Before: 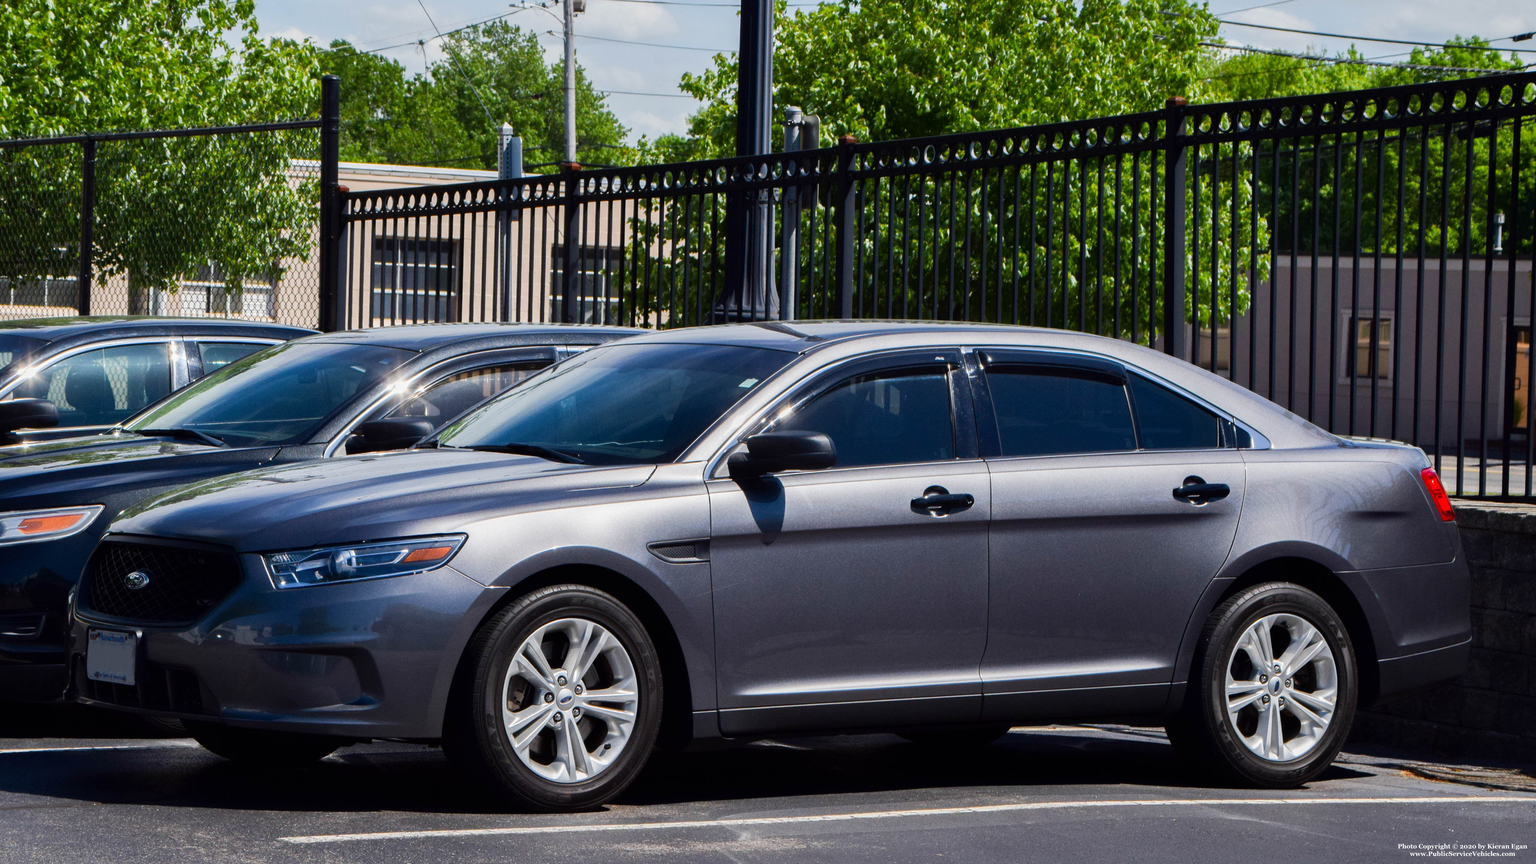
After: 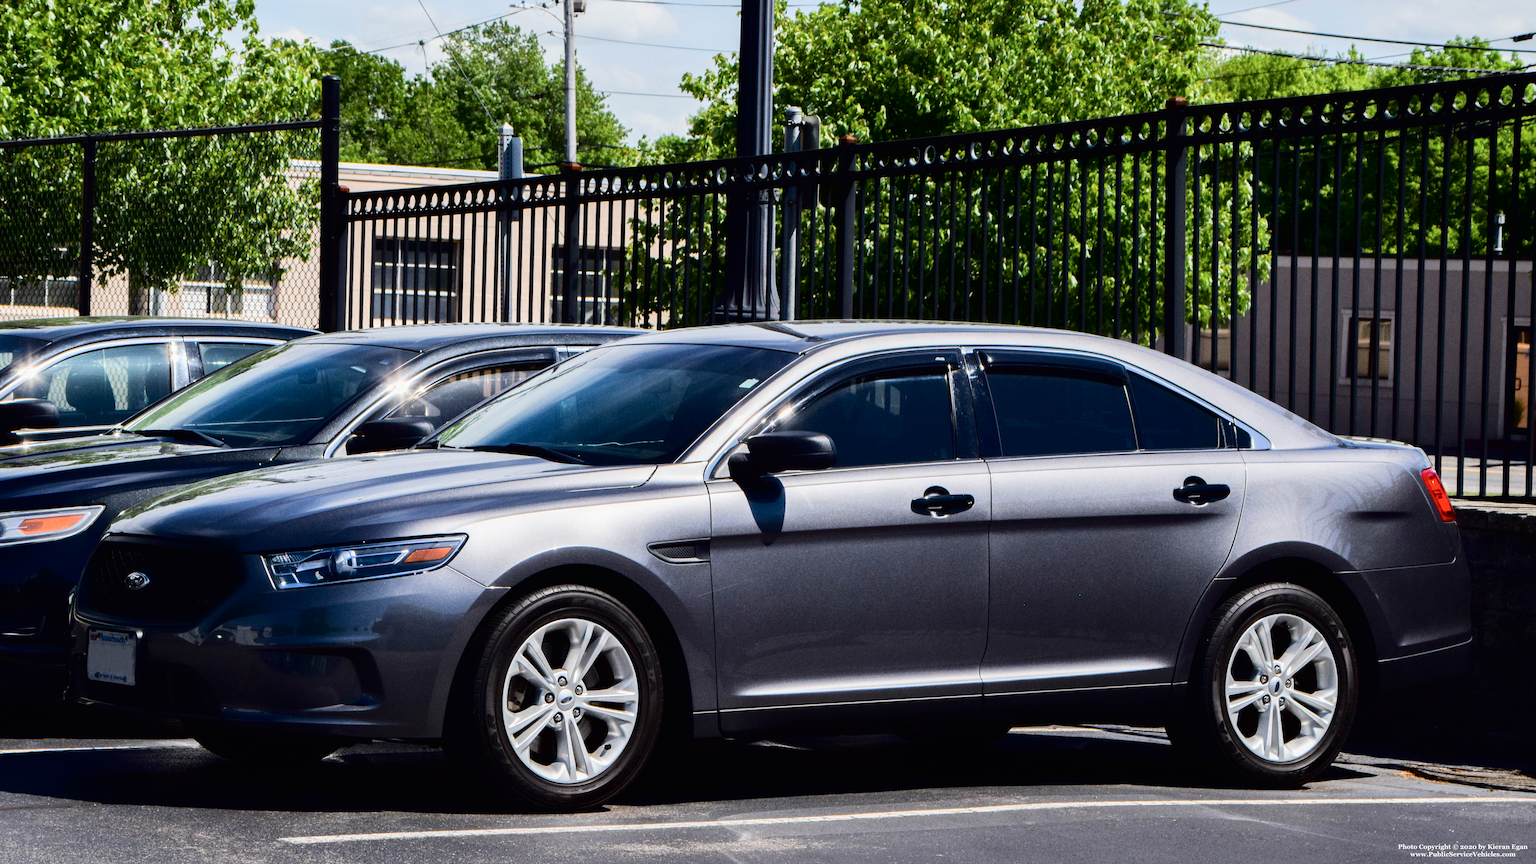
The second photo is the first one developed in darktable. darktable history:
tone curve: curves: ch0 [(0, 0) (0.003, 0.006) (0.011, 0.007) (0.025, 0.009) (0.044, 0.012) (0.069, 0.021) (0.1, 0.036) (0.136, 0.056) (0.177, 0.105) (0.224, 0.165) (0.277, 0.251) (0.335, 0.344) (0.399, 0.439) (0.468, 0.532) (0.543, 0.628) (0.623, 0.718) (0.709, 0.797) (0.801, 0.874) (0.898, 0.943) (1, 1)], color space Lab, independent channels, preserve colors none
